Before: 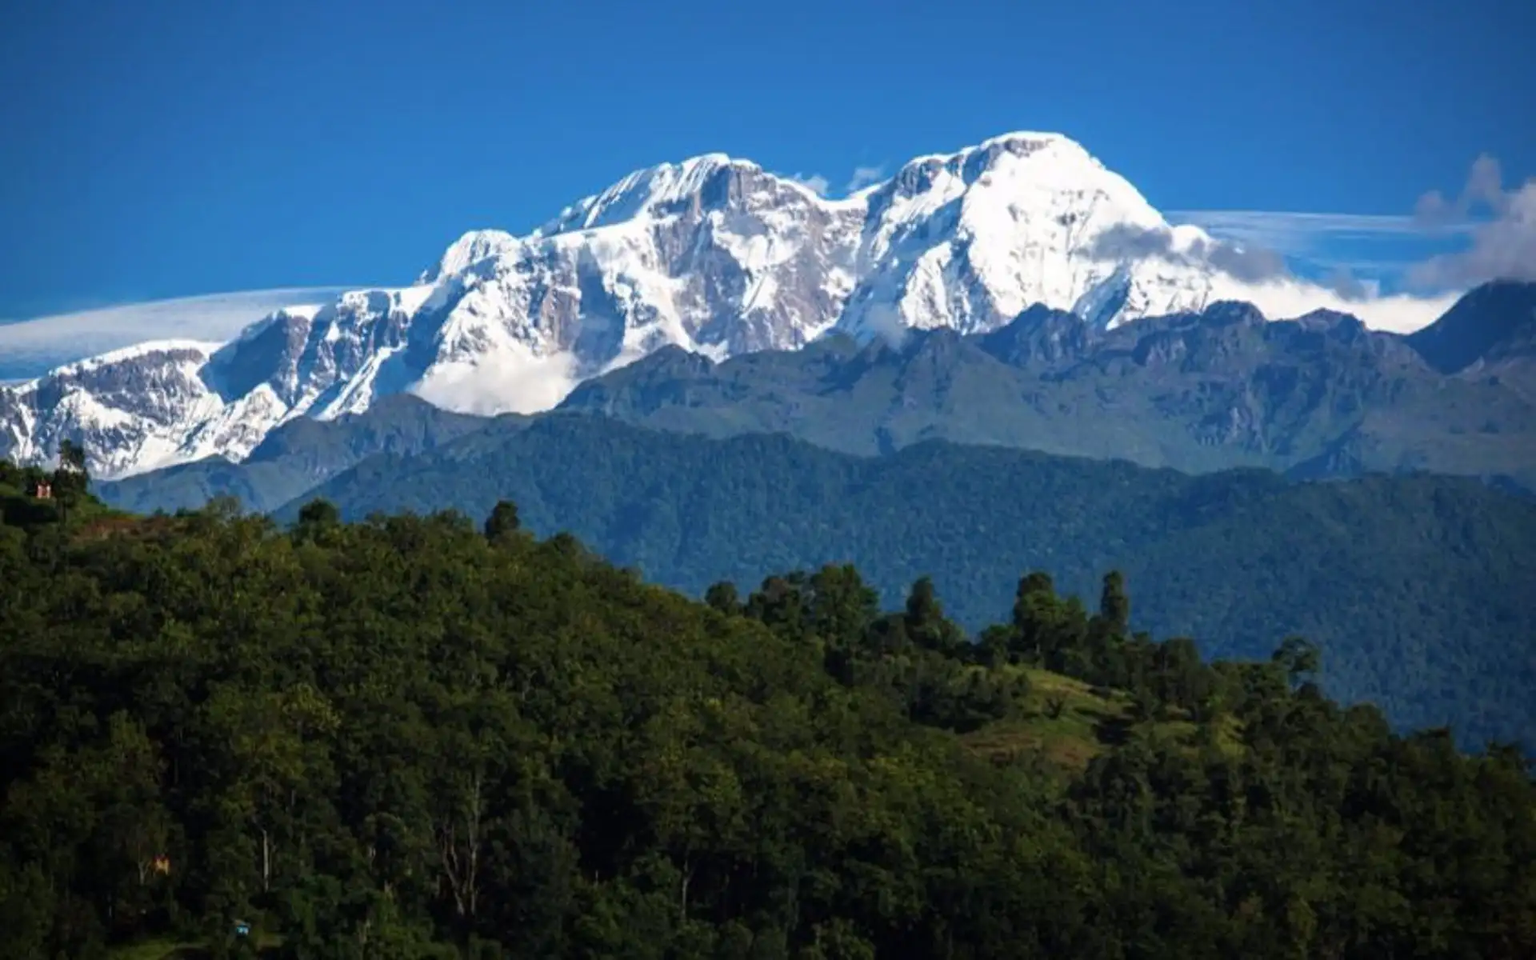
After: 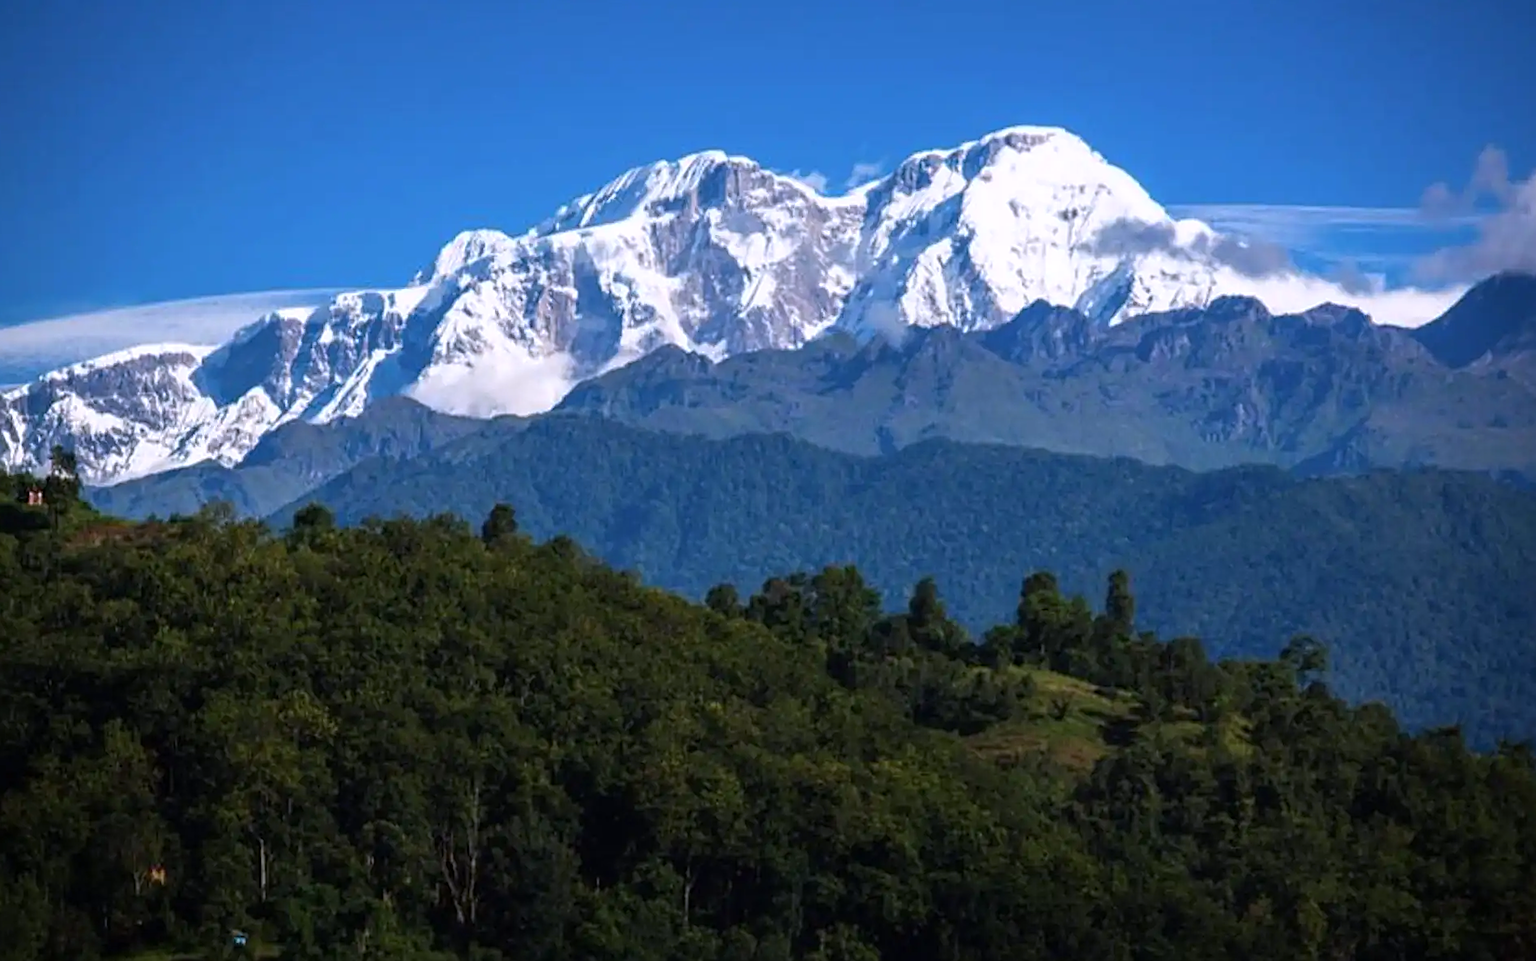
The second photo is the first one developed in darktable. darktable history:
sharpen: on, module defaults
rotate and perspective: rotation -0.45°, automatic cropping original format, crop left 0.008, crop right 0.992, crop top 0.012, crop bottom 0.988
white balance: red 1.004, blue 1.096
